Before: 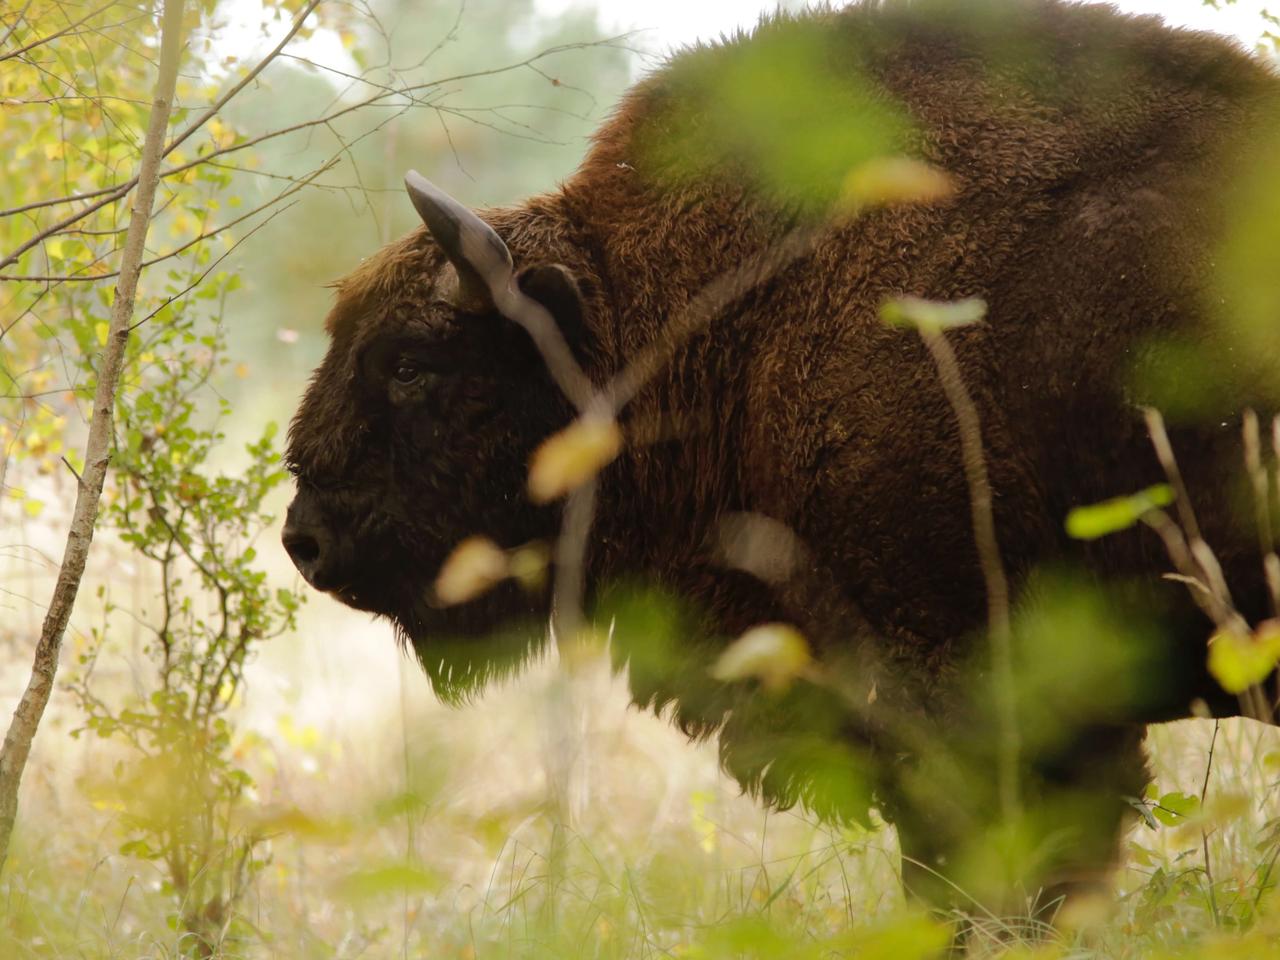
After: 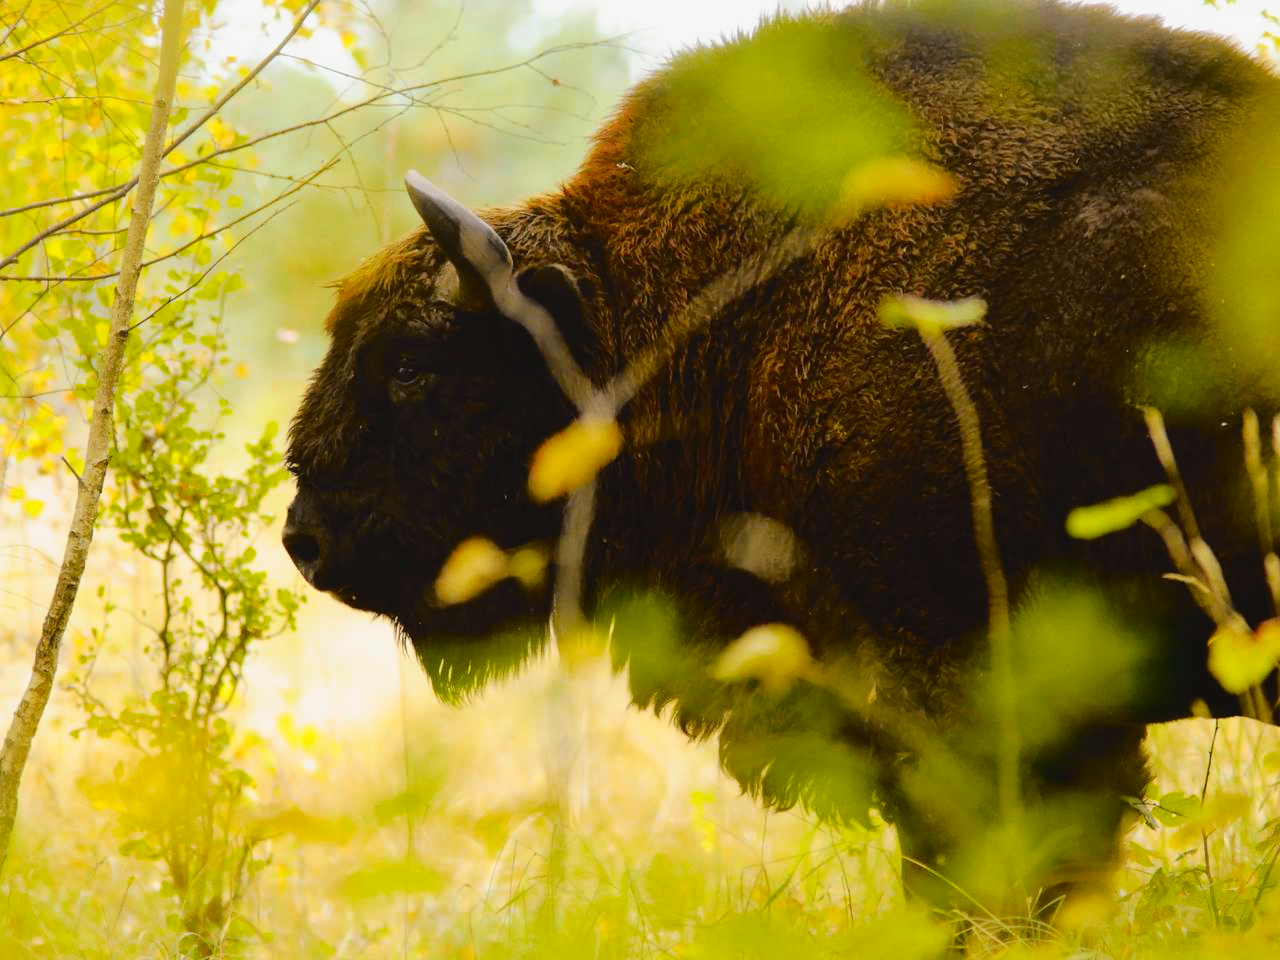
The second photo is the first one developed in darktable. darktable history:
tone curve: curves: ch0 [(0, 0.029) (0.168, 0.142) (0.359, 0.44) (0.469, 0.544) (0.634, 0.722) (0.858, 0.903) (1, 0.968)]; ch1 [(0, 0) (0.437, 0.453) (0.472, 0.47) (0.502, 0.502) (0.54, 0.534) (0.57, 0.592) (0.618, 0.66) (0.699, 0.749) (0.859, 0.919) (1, 1)]; ch2 [(0, 0) (0.33, 0.301) (0.421, 0.443) (0.476, 0.498) (0.505, 0.503) (0.547, 0.557) (0.586, 0.634) (0.608, 0.676) (1, 1)], color space Lab, independent channels, preserve colors none
color zones: curves: ch1 [(0.25, 0.61) (0.75, 0.248)]
